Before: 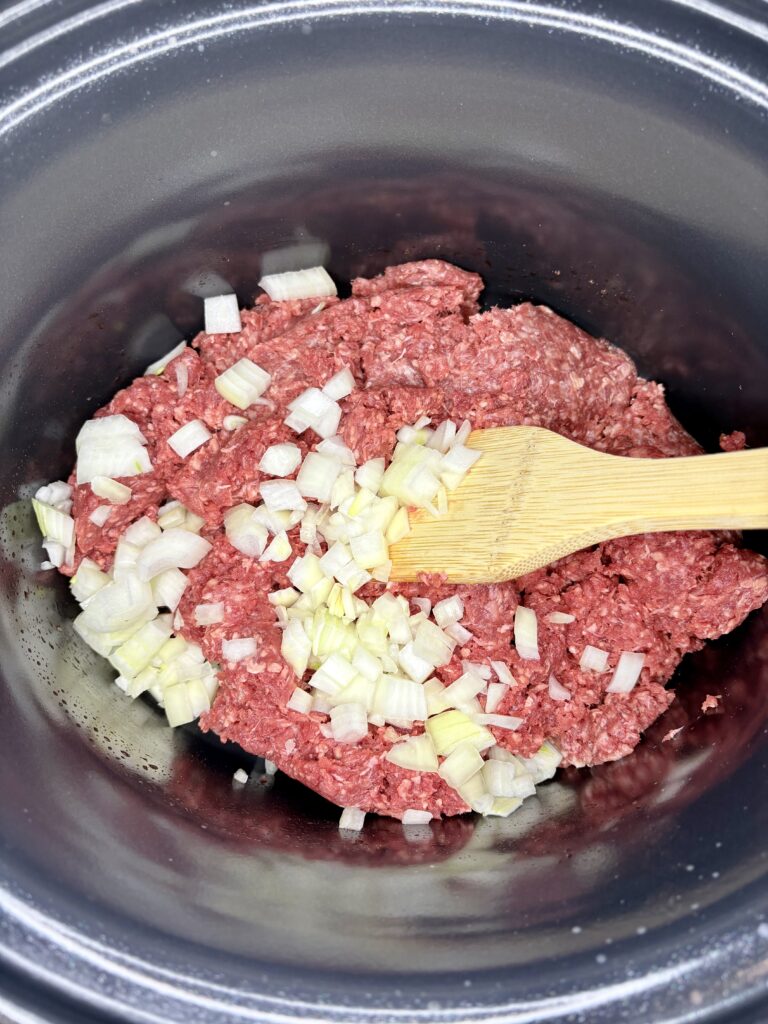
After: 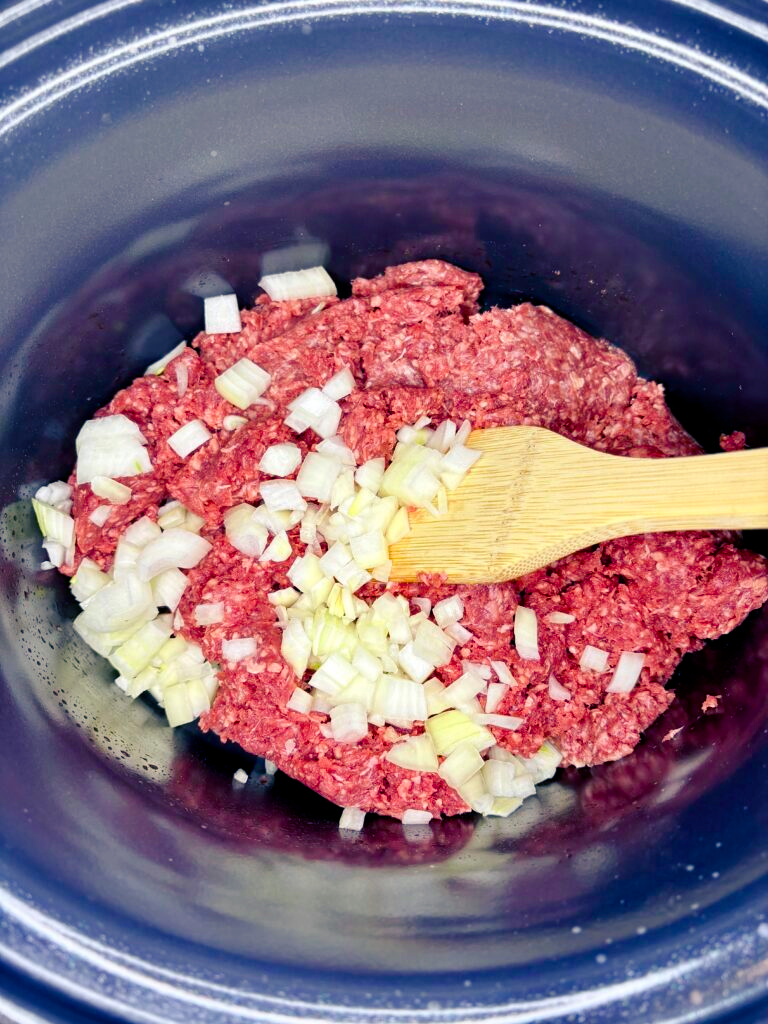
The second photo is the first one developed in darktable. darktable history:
color balance rgb: shadows lift › luminance -41.092%, shadows lift › chroma 14.103%, shadows lift › hue 260.85°, perceptual saturation grading › global saturation 20%, perceptual saturation grading › highlights -25.56%, perceptual saturation grading › shadows 50.123%, global vibrance 20%
